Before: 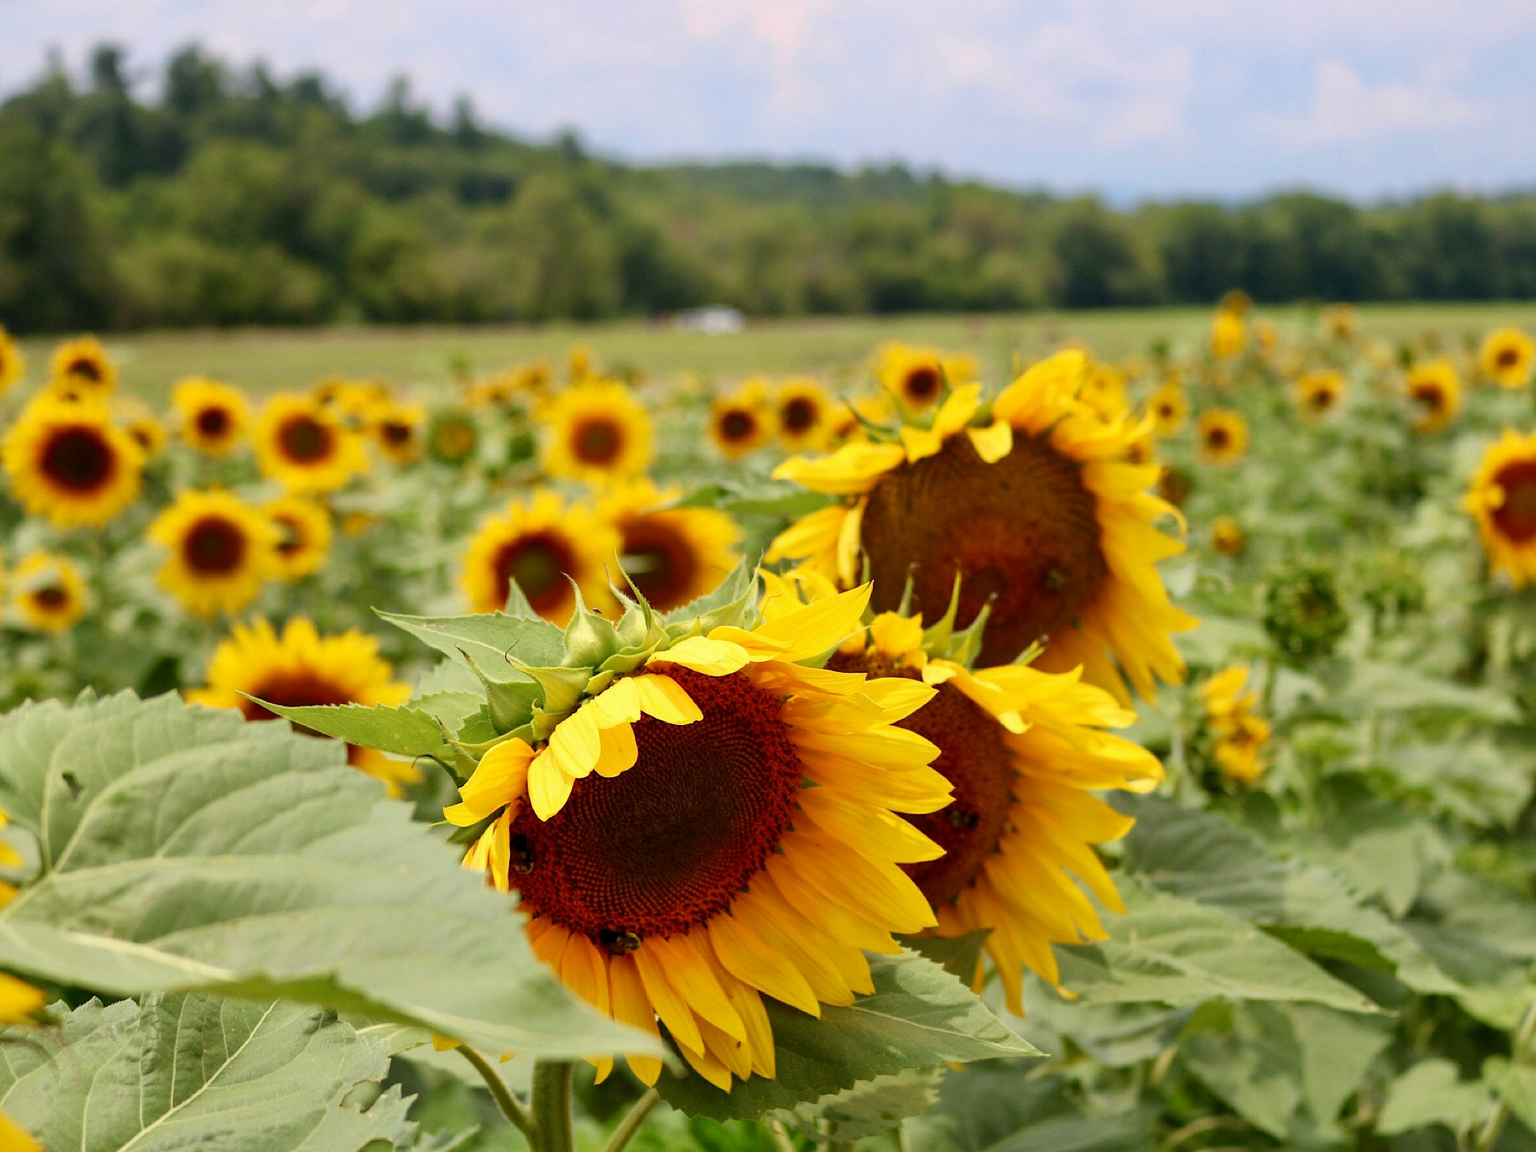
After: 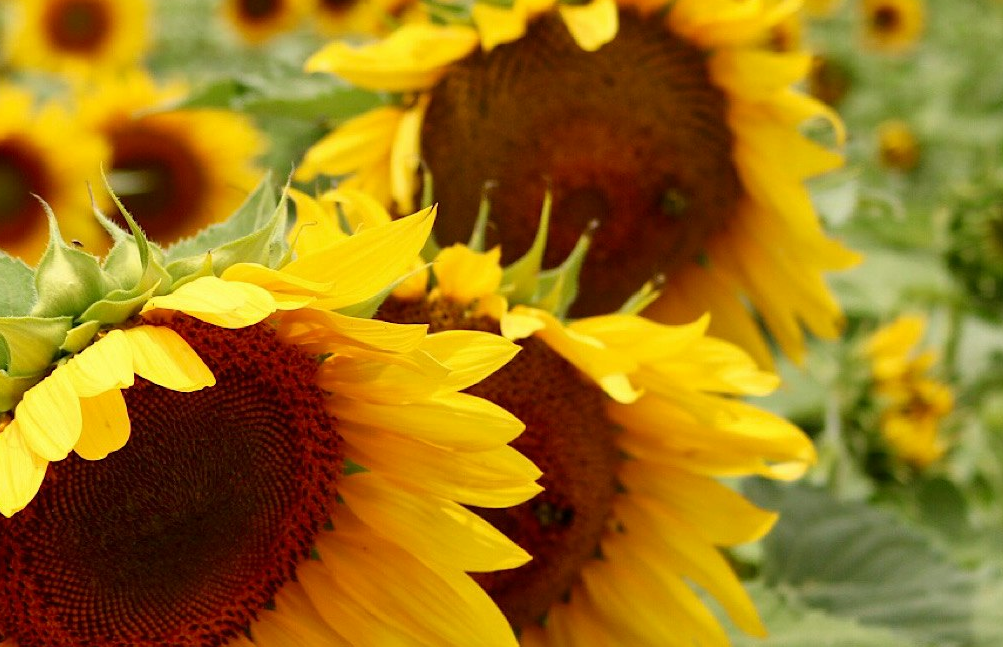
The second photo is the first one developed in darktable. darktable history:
crop: left 35.003%, top 36.849%, right 14.818%, bottom 19.974%
